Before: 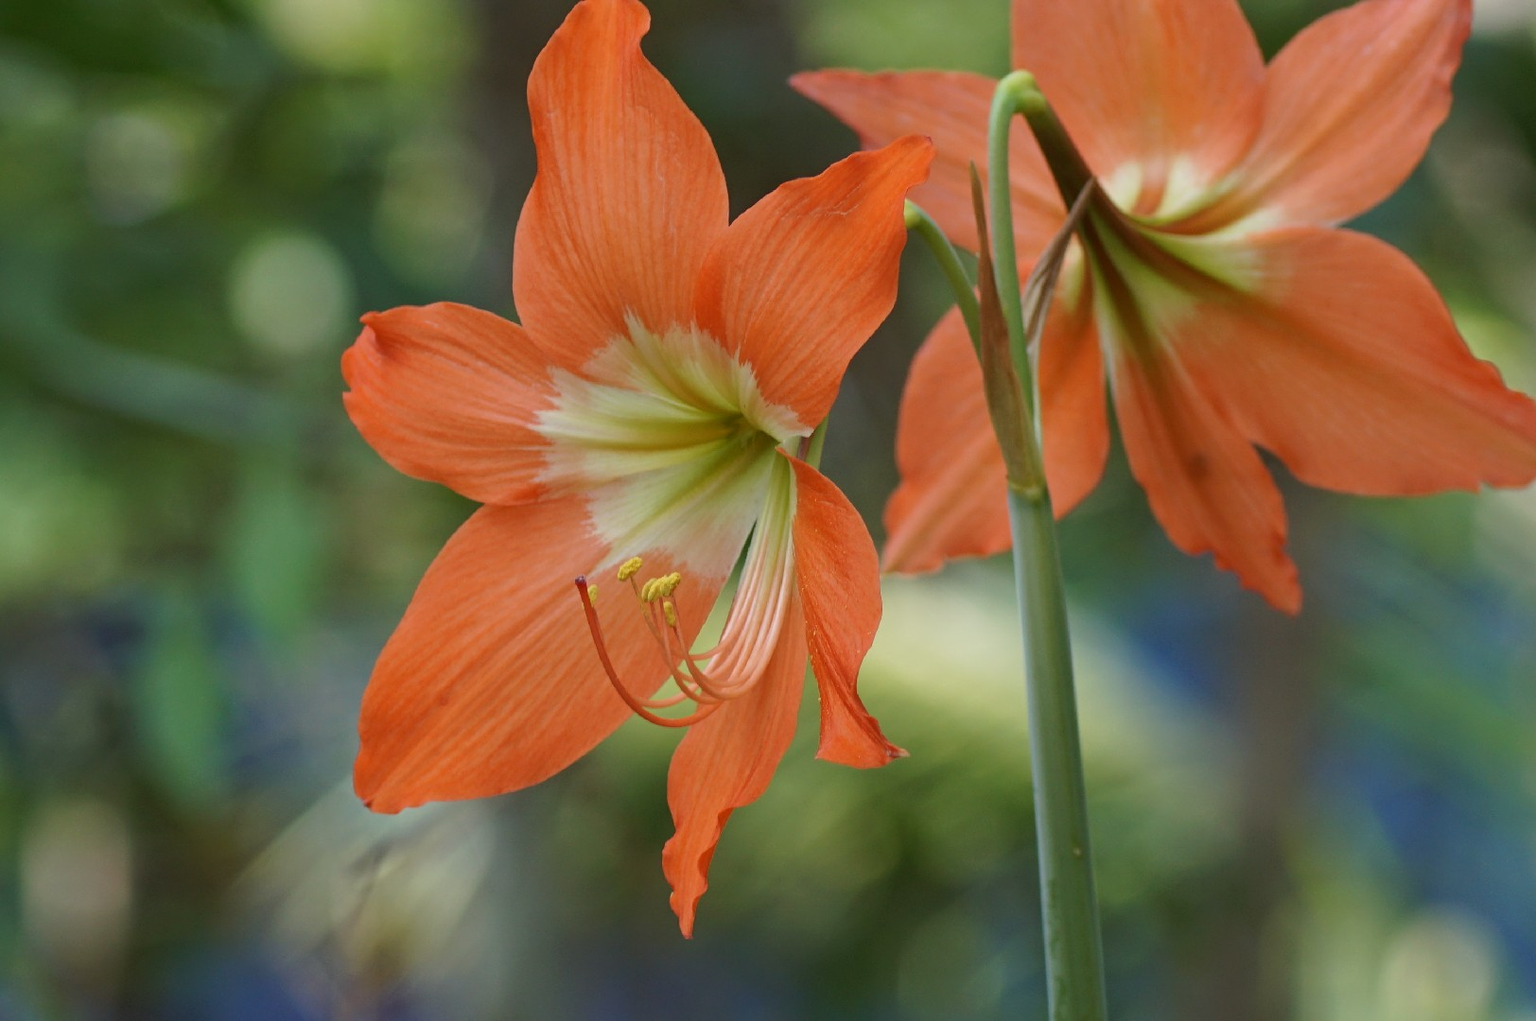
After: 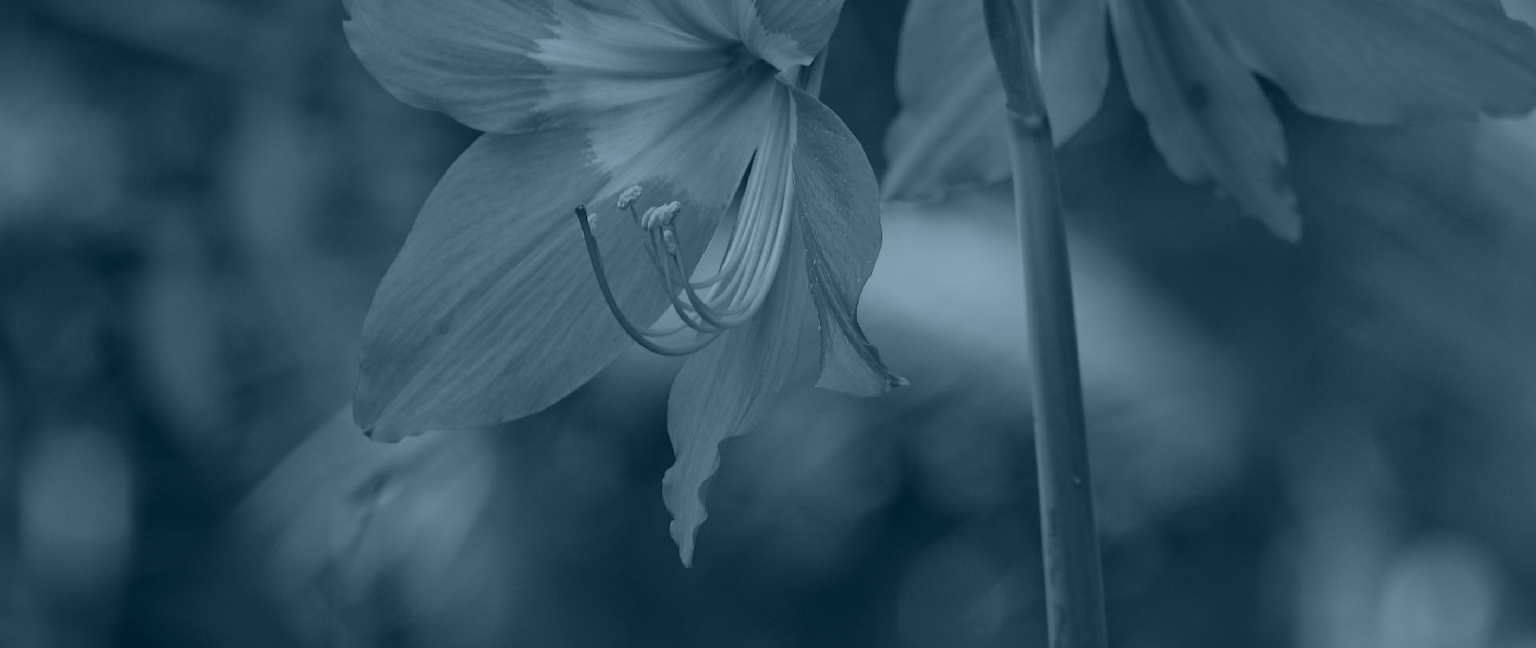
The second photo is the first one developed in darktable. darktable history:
local contrast: mode bilateral grid, contrast 20, coarseness 50, detail 120%, midtone range 0.2
exposure: black level correction 0, exposure 1.2 EV, compensate exposure bias true, compensate highlight preservation false
crop and rotate: top 36.435%
colorize: hue 194.4°, saturation 29%, source mix 61.75%, lightness 3.98%, version 1
